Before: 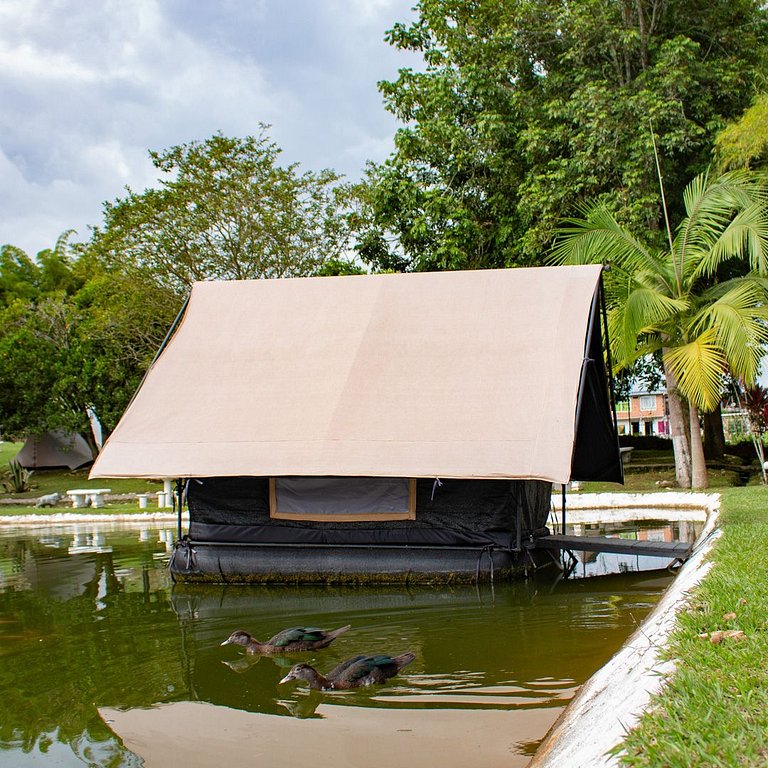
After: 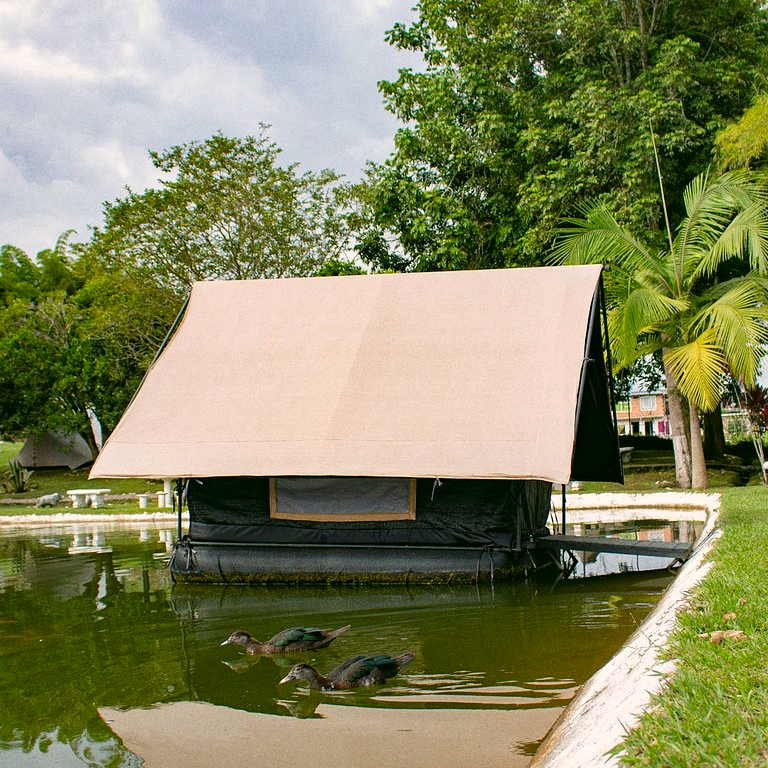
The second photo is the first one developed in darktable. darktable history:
grain: on, module defaults
color correction: highlights a* 4.02, highlights b* 4.98, shadows a* -7.55, shadows b* 4.98
